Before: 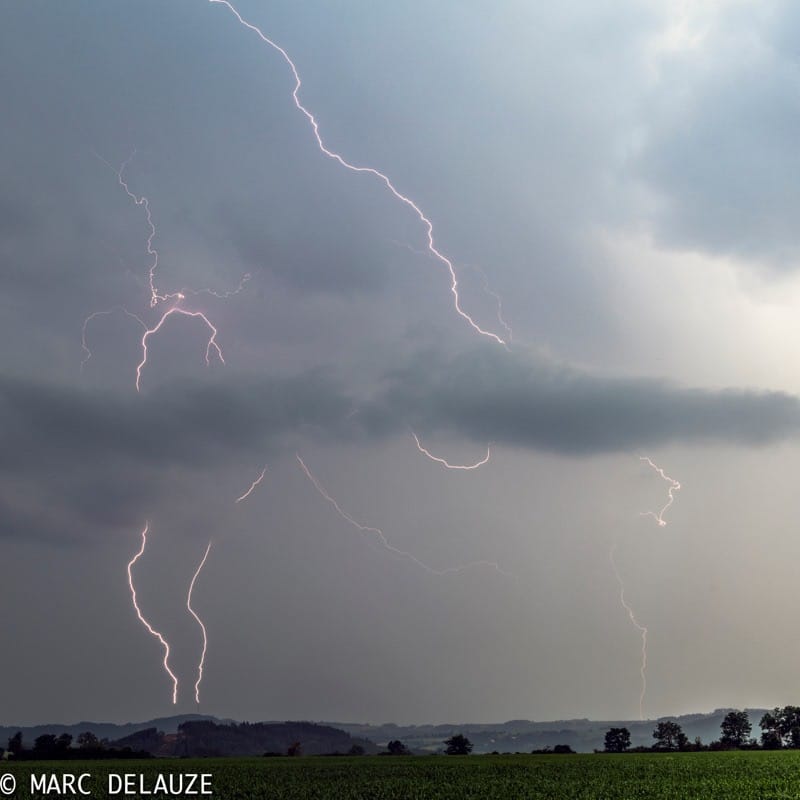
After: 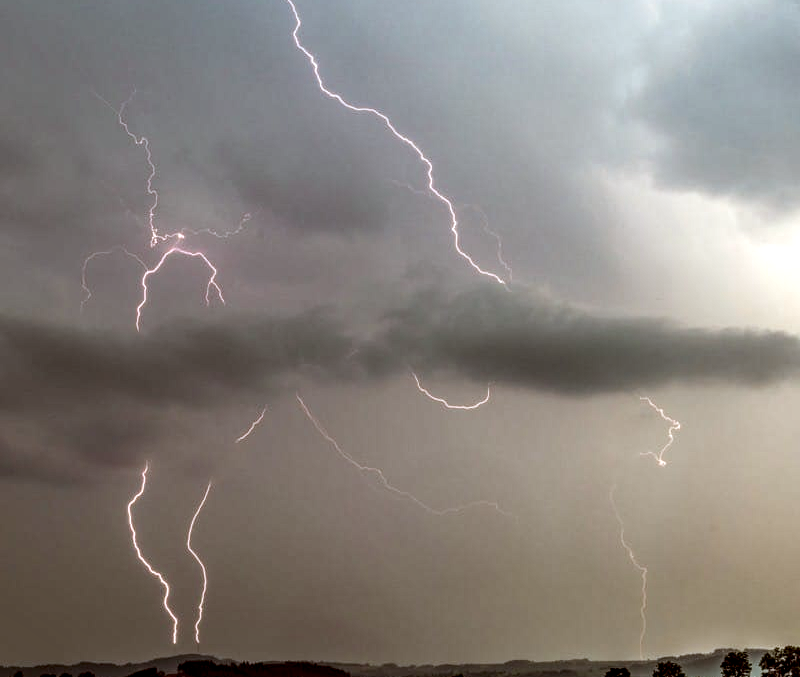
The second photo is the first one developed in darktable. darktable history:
color correction: highlights a* -0.459, highlights b* 0.153, shadows a* 5.28, shadows b* 20.35
crop: top 7.576%, bottom 7.758%
exposure: black level correction 0.002, exposure -0.099 EV, compensate exposure bias true, compensate highlight preservation false
color balance rgb: perceptual saturation grading › global saturation 25.556%
local contrast: highlights 2%, shadows 4%, detail 182%
